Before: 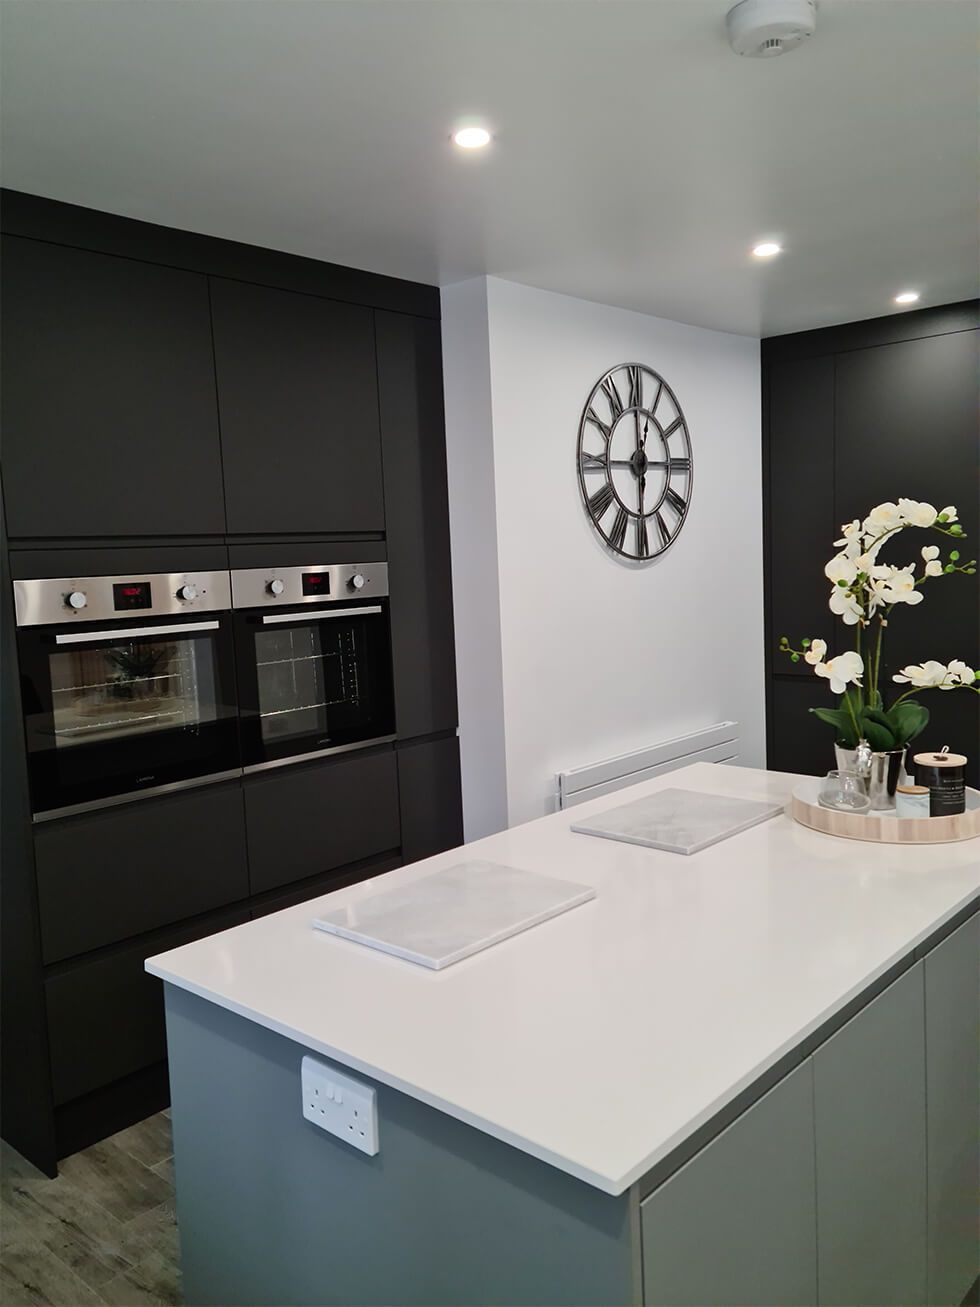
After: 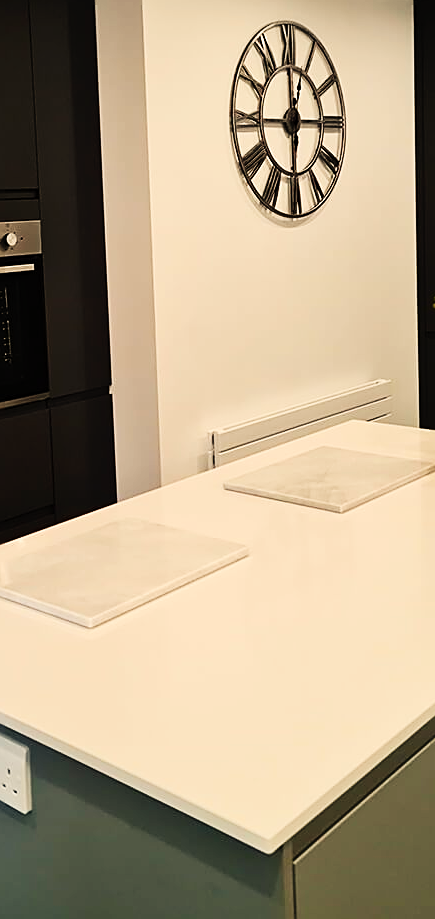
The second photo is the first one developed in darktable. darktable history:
white balance: red 1.123, blue 0.83
crop: left 35.432%, top 26.233%, right 20.145%, bottom 3.432%
tone curve: curves: ch0 [(0, 0) (0.003, 0.002) (0.011, 0.006) (0.025, 0.014) (0.044, 0.02) (0.069, 0.027) (0.1, 0.036) (0.136, 0.05) (0.177, 0.081) (0.224, 0.118) (0.277, 0.183) (0.335, 0.262) (0.399, 0.351) (0.468, 0.456) (0.543, 0.571) (0.623, 0.692) (0.709, 0.795) (0.801, 0.88) (0.898, 0.948) (1, 1)], preserve colors none
sharpen: on, module defaults
